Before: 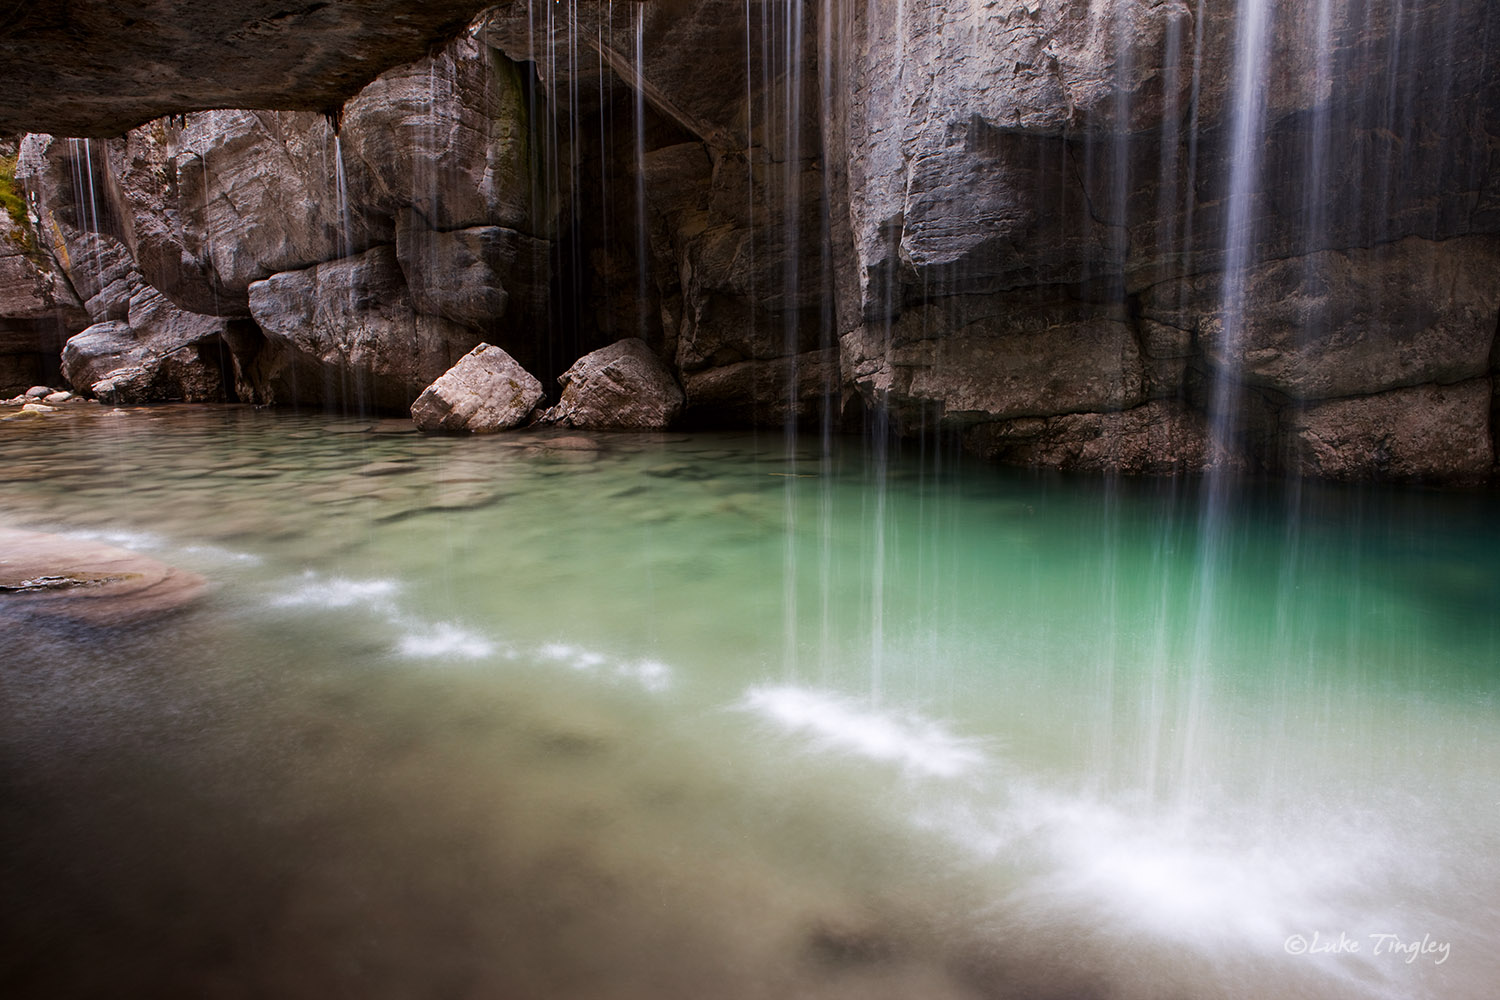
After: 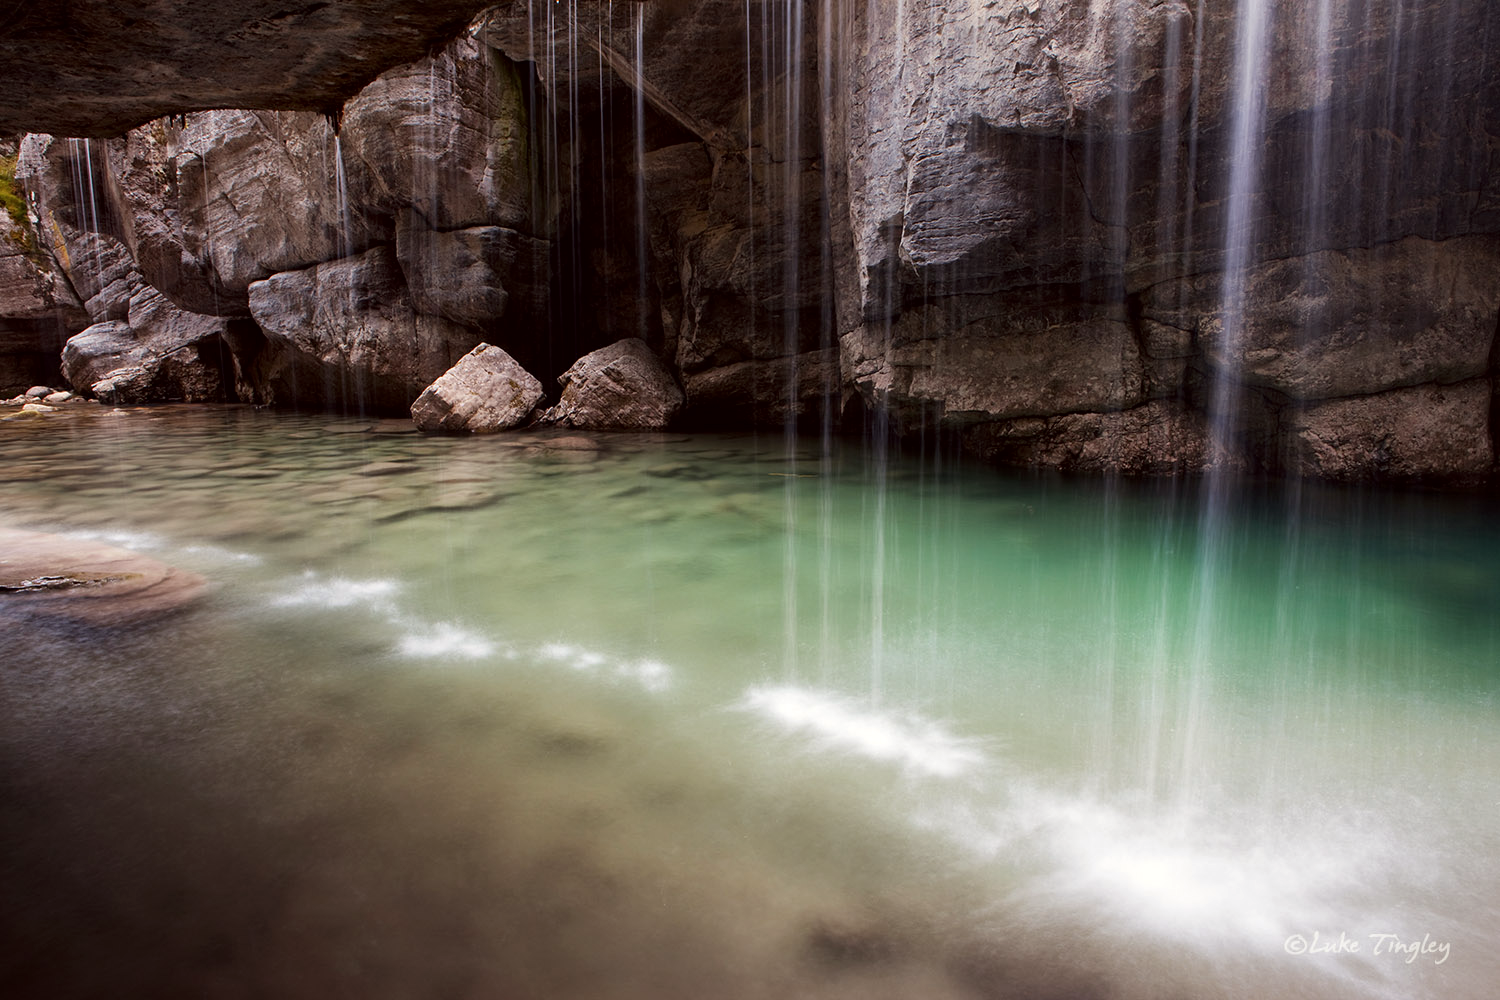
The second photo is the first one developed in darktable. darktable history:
contrast brightness saturation: saturation -0.057
local contrast: mode bilateral grid, contrast 21, coarseness 50, detail 119%, midtone range 0.2
color correction: highlights a* -1.05, highlights b* 4.66, shadows a* 3.57
